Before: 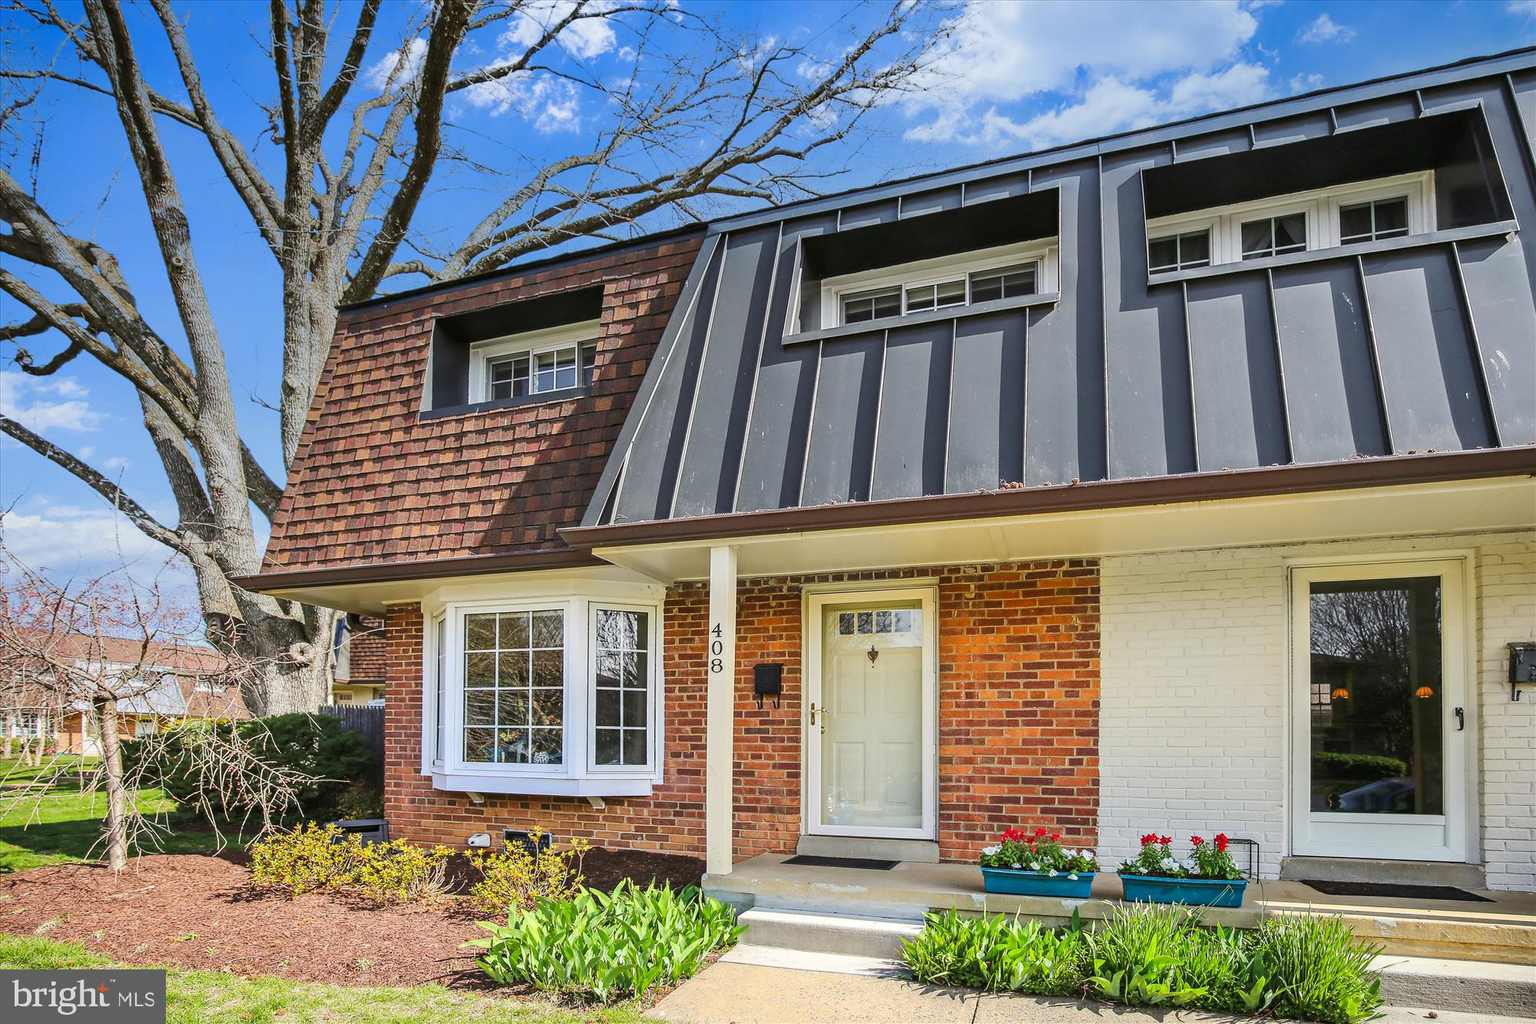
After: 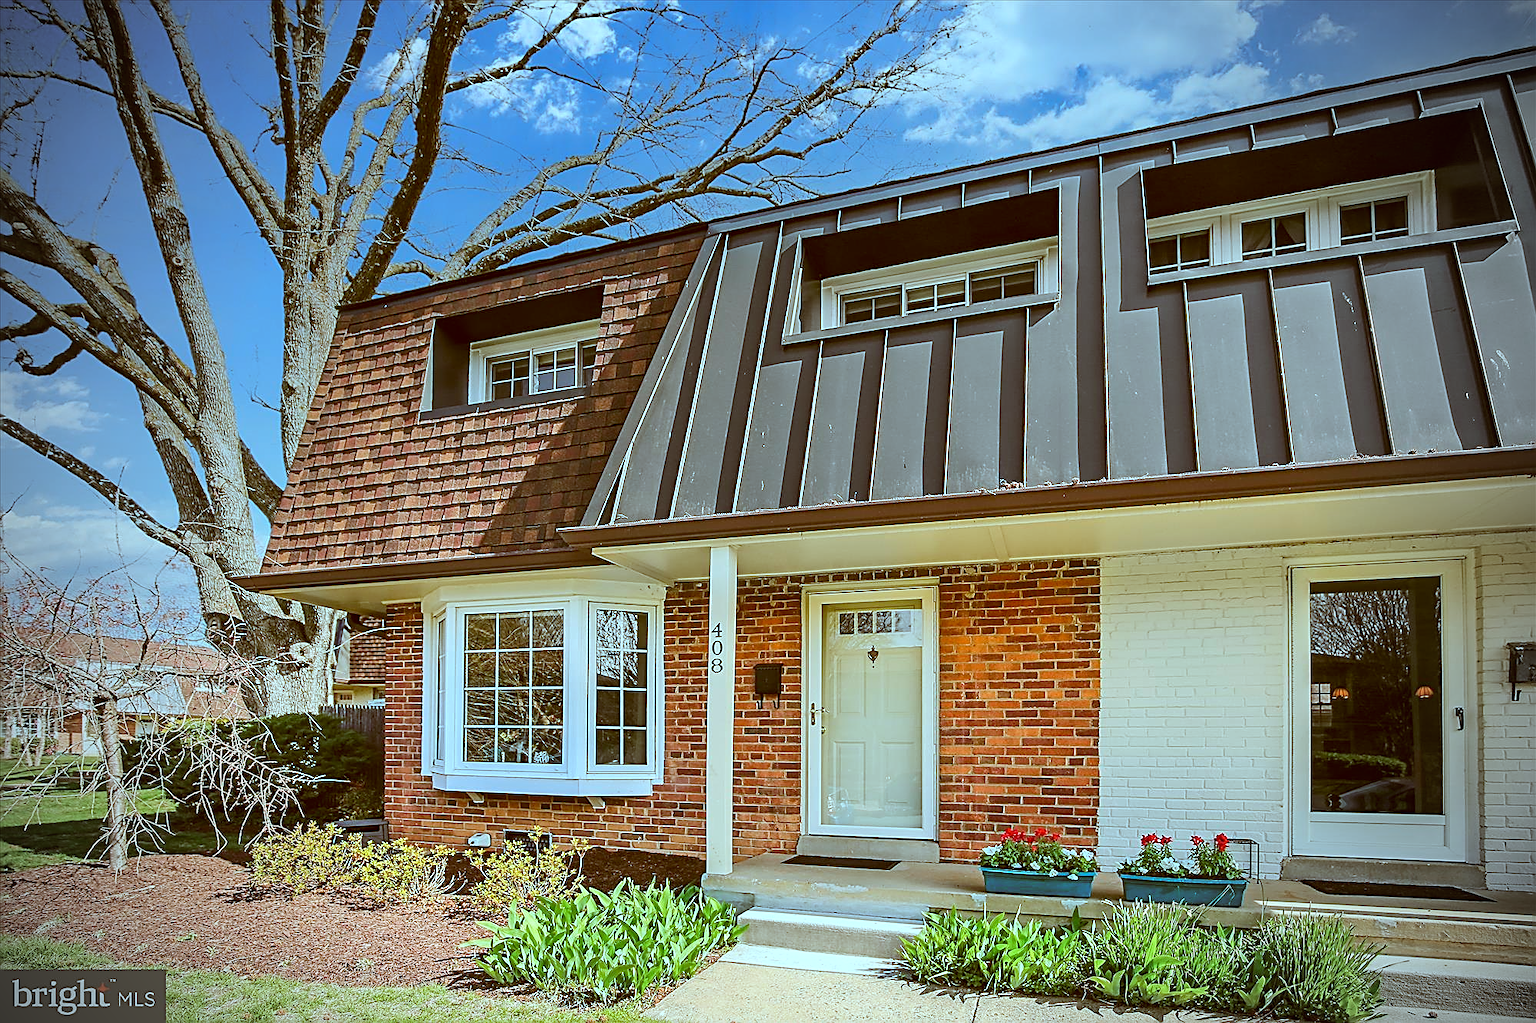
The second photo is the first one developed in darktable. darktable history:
color correction: highlights a* -14.61, highlights b* -16.98, shadows a* 10.49, shadows b* 29.7
vignetting: fall-off start 71.46%, brightness -0.688, unbound false
sharpen: amount 0.886
